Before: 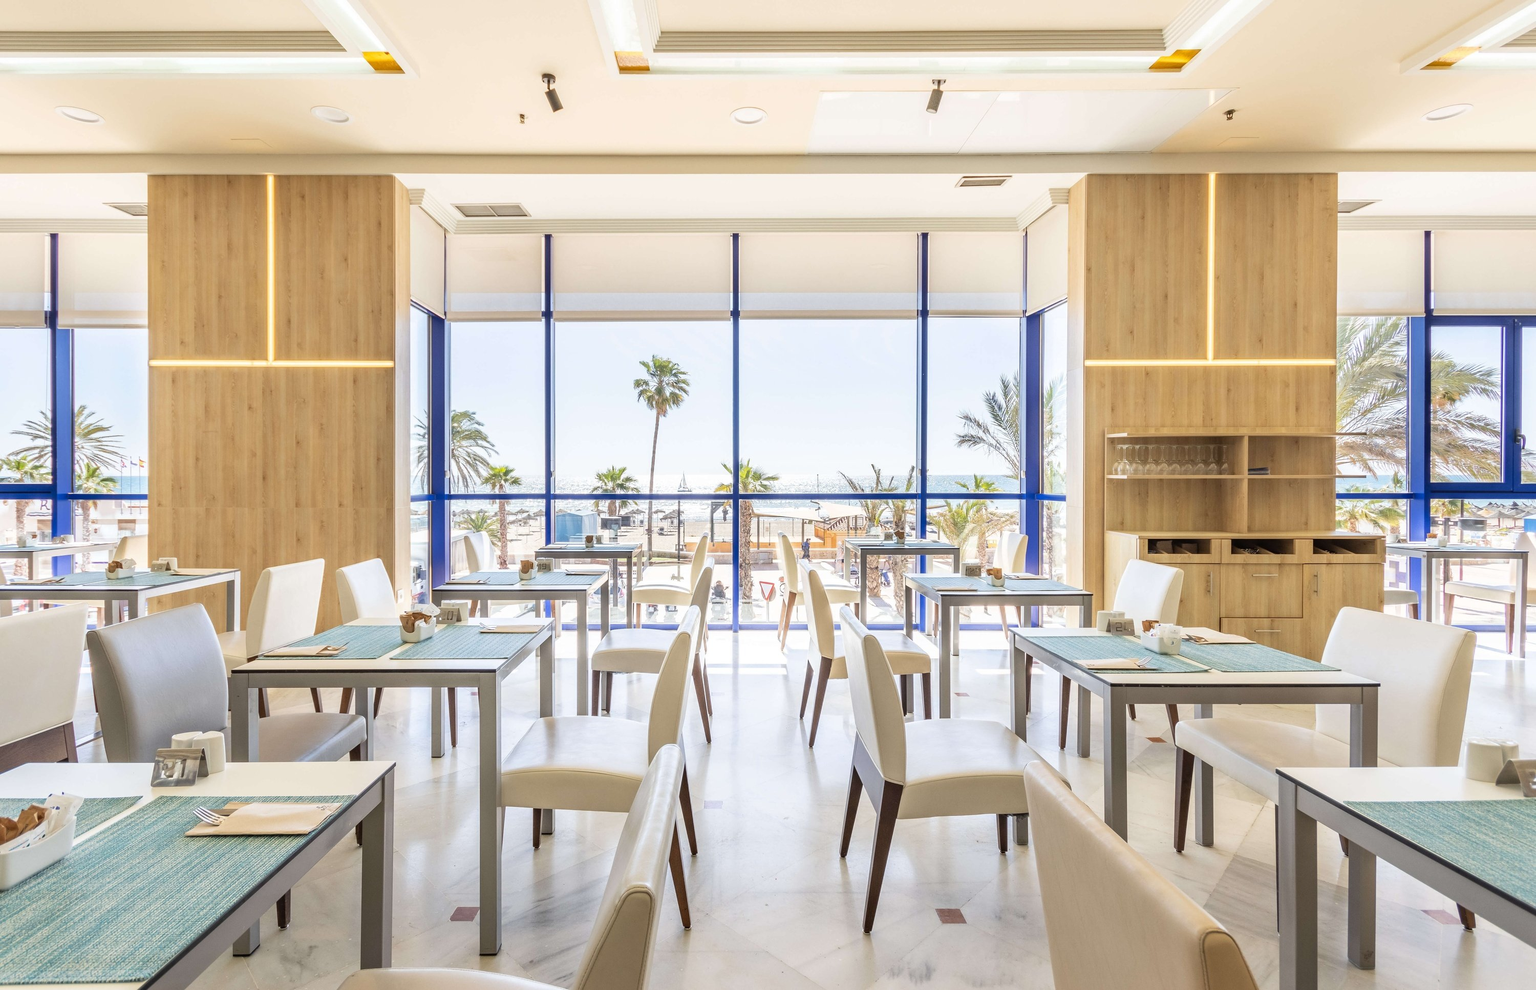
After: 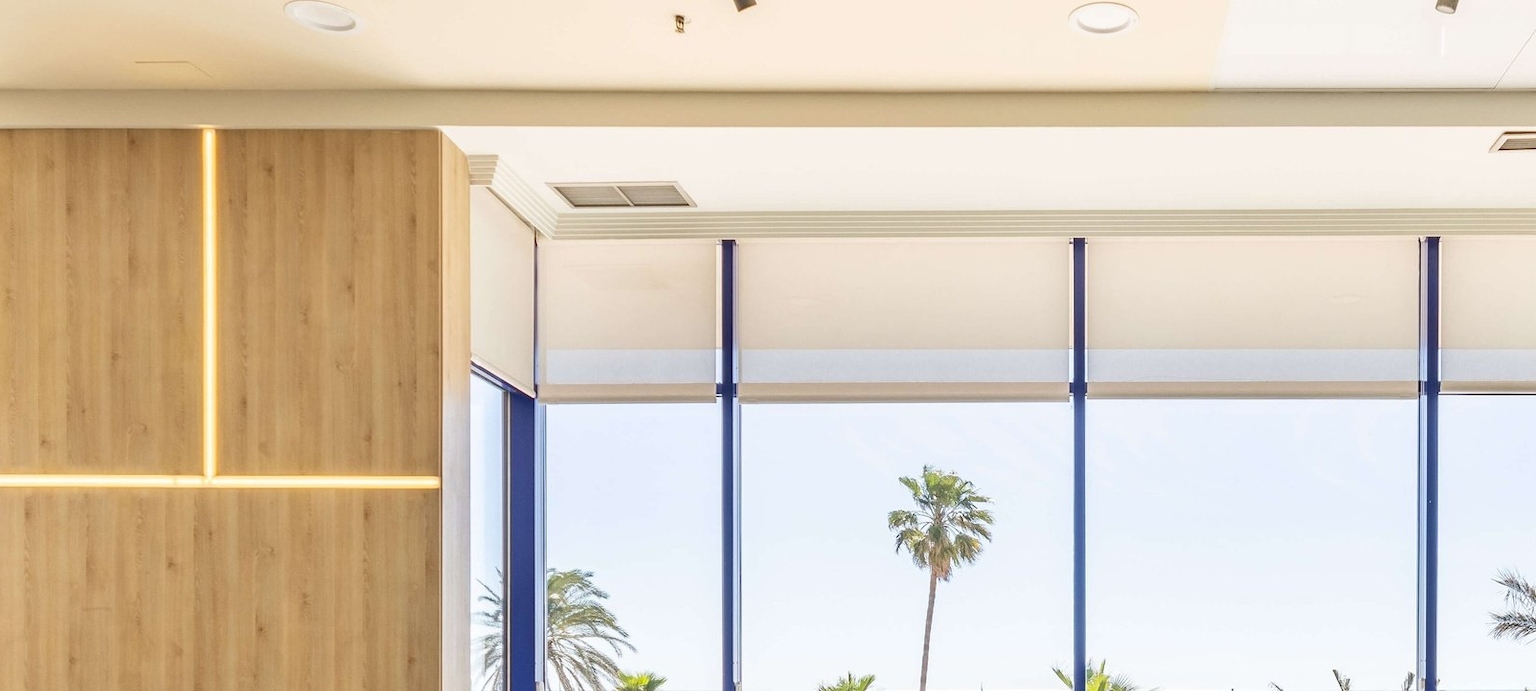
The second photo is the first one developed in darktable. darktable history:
levels: white 99.95%
crop: left 10.343%, top 10.733%, right 36.159%, bottom 51.866%
base curve: preserve colors none
exposure: compensate exposure bias true, compensate highlight preservation false
